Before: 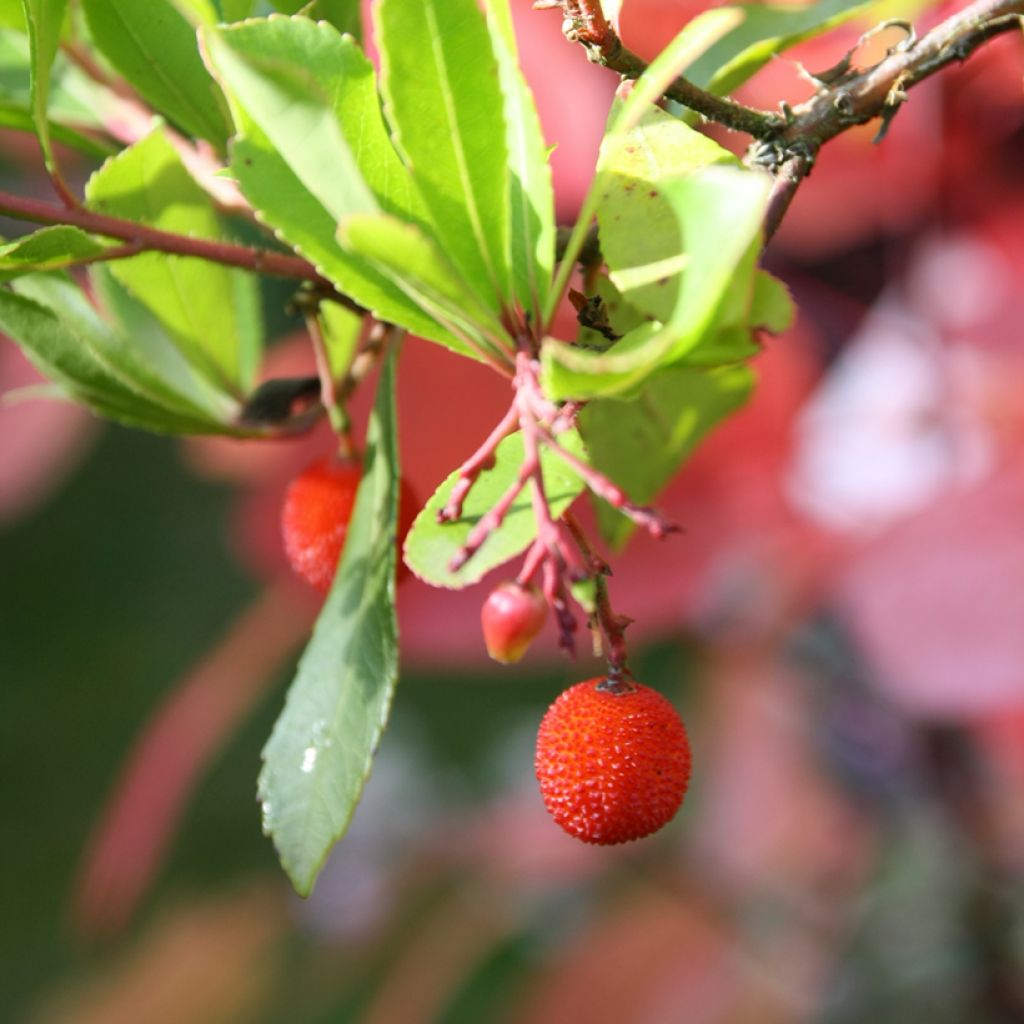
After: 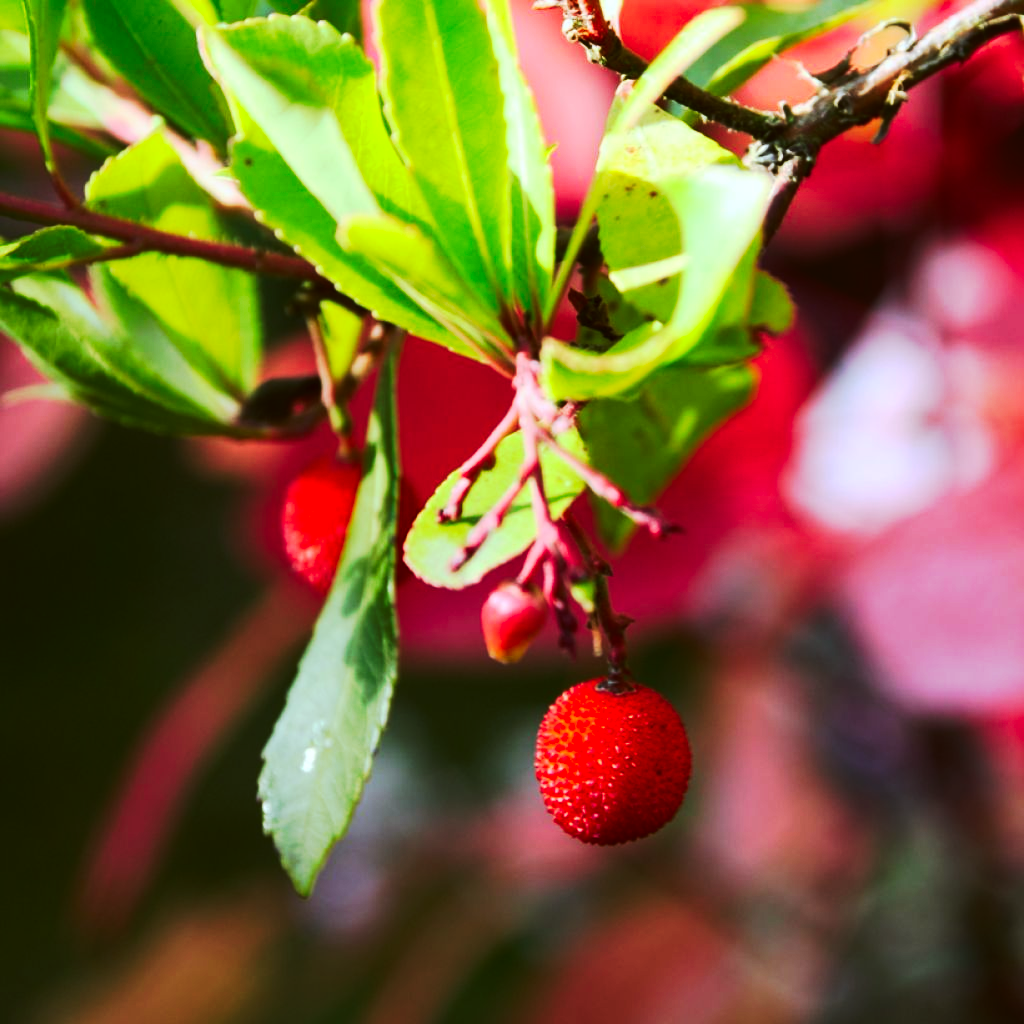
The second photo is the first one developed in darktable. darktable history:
contrast brightness saturation: contrast 0.153, brightness -0.01, saturation 0.102
color correction: highlights a* -3.04, highlights b* -6.09, shadows a* 2.95, shadows b* 5.43
tone curve: curves: ch0 [(0, 0) (0.003, 0.006) (0.011, 0.011) (0.025, 0.02) (0.044, 0.032) (0.069, 0.035) (0.1, 0.046) (0.136, 0.063) (0.177, 0.089) (0.224, 0.12) (0.277, 0.16) (0.335, 0.206) (0.399, 0.268) (0.468, 0.359) (0.543, 0.466) (0.623, 0.582) (0.709, 0.722) (0.801, 0.808) (0.898, 0.886) (1, 1)], preserve colors none
